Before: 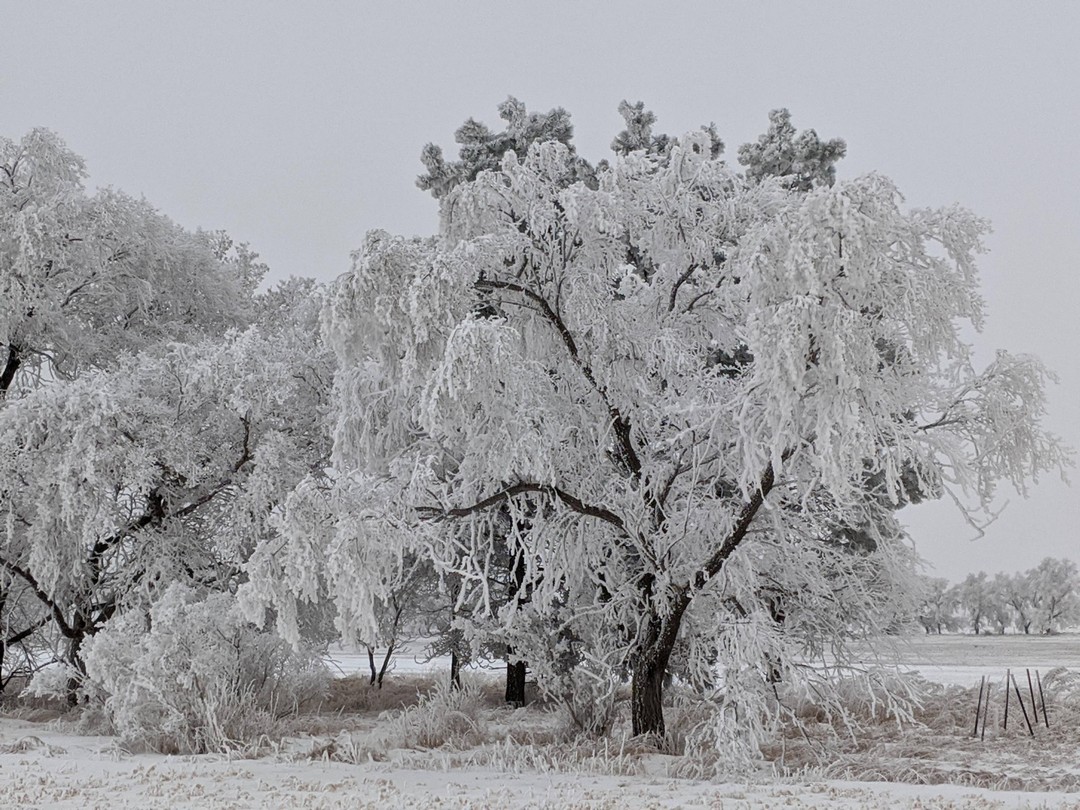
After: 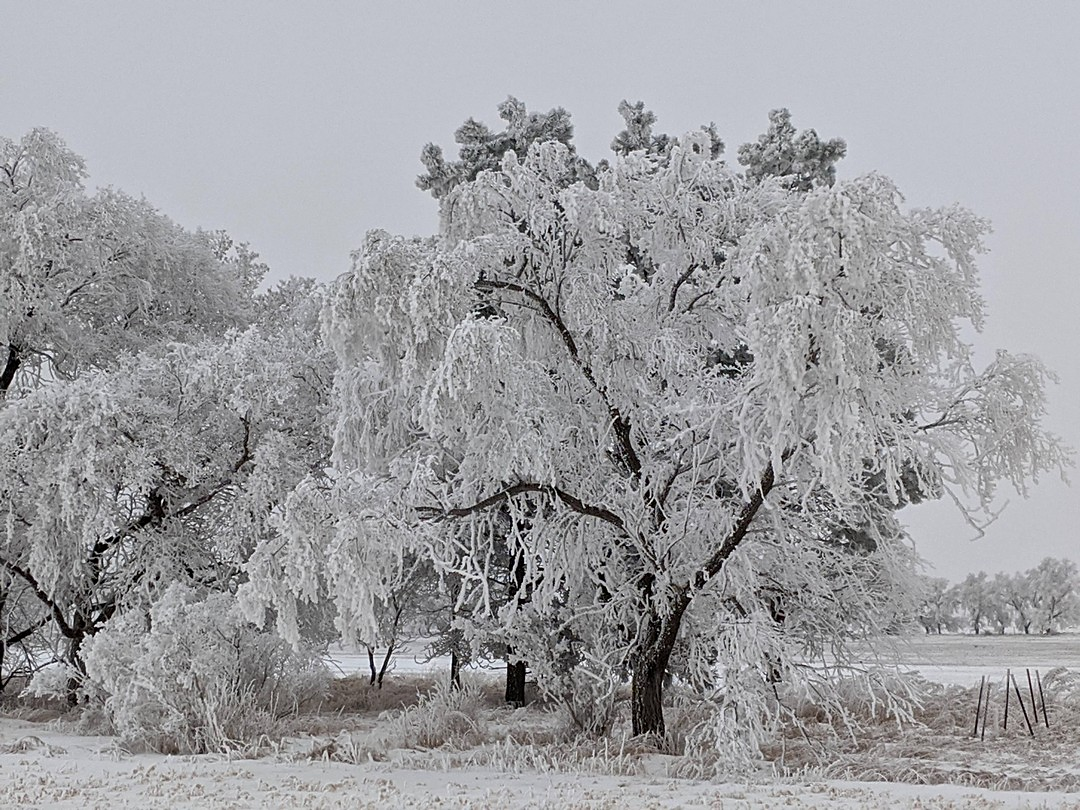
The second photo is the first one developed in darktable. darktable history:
local contrast: mode bilateral grid, contrast 9, coarseness 25, detail 112%, midtone range 0.2
sharpen: radius 1.888, amount 0.413, threshold 1.425
